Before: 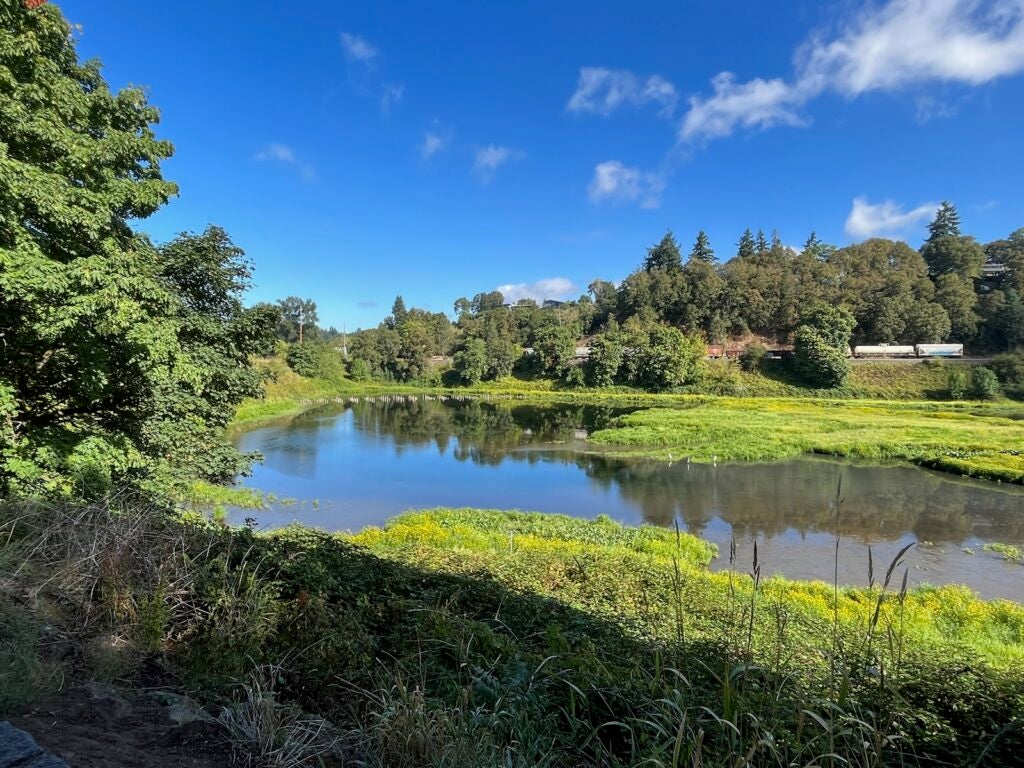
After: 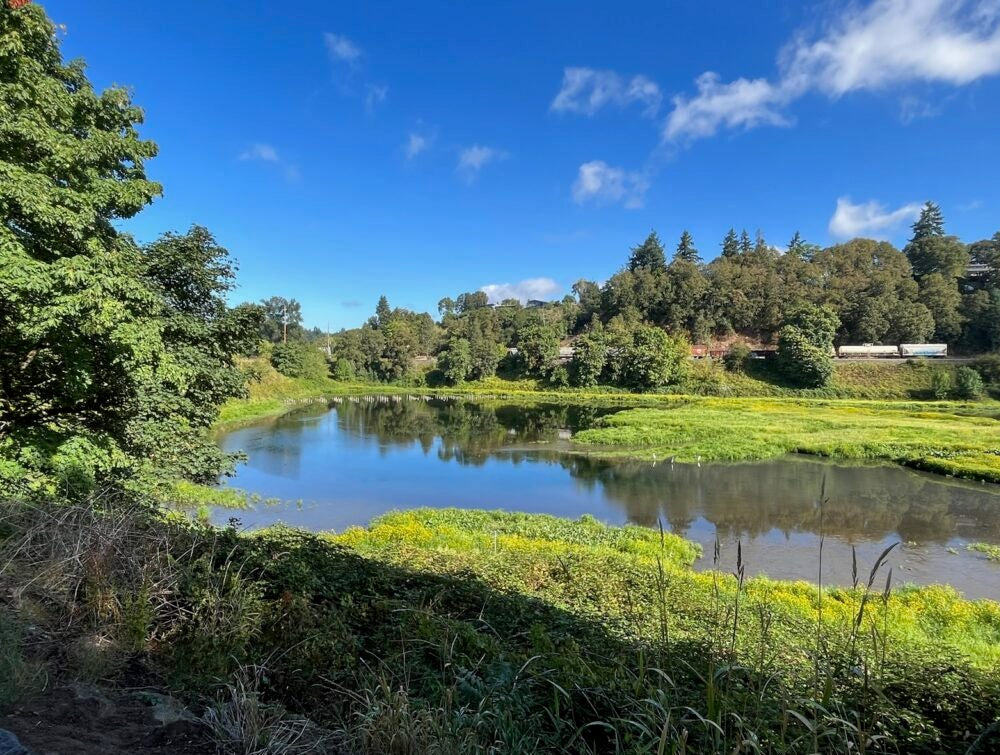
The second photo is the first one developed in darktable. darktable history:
crop and rotate: left 1.627%, right 0.671%, bottom 1.563%
